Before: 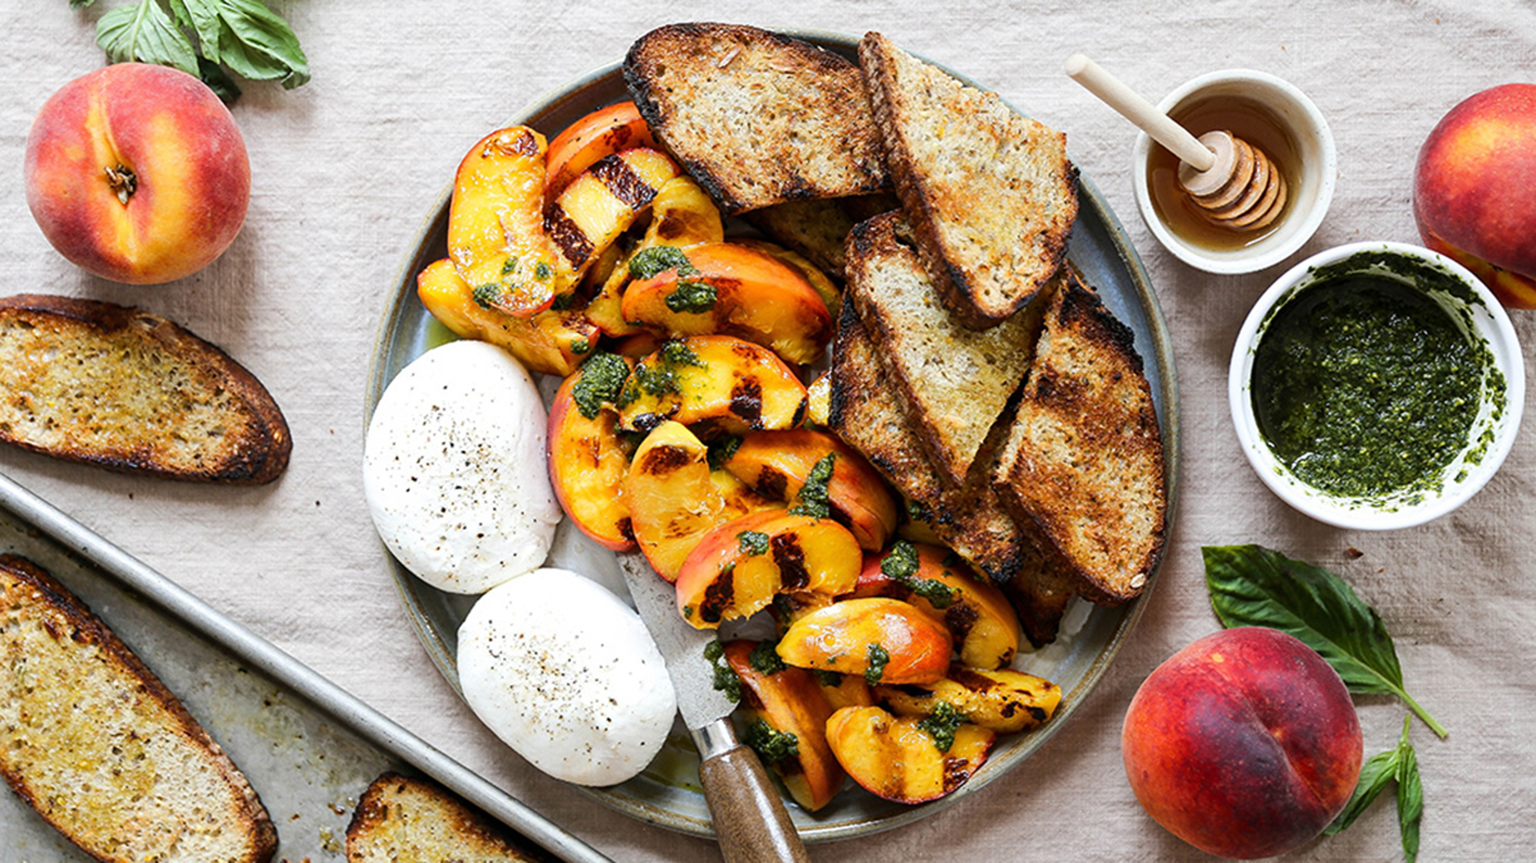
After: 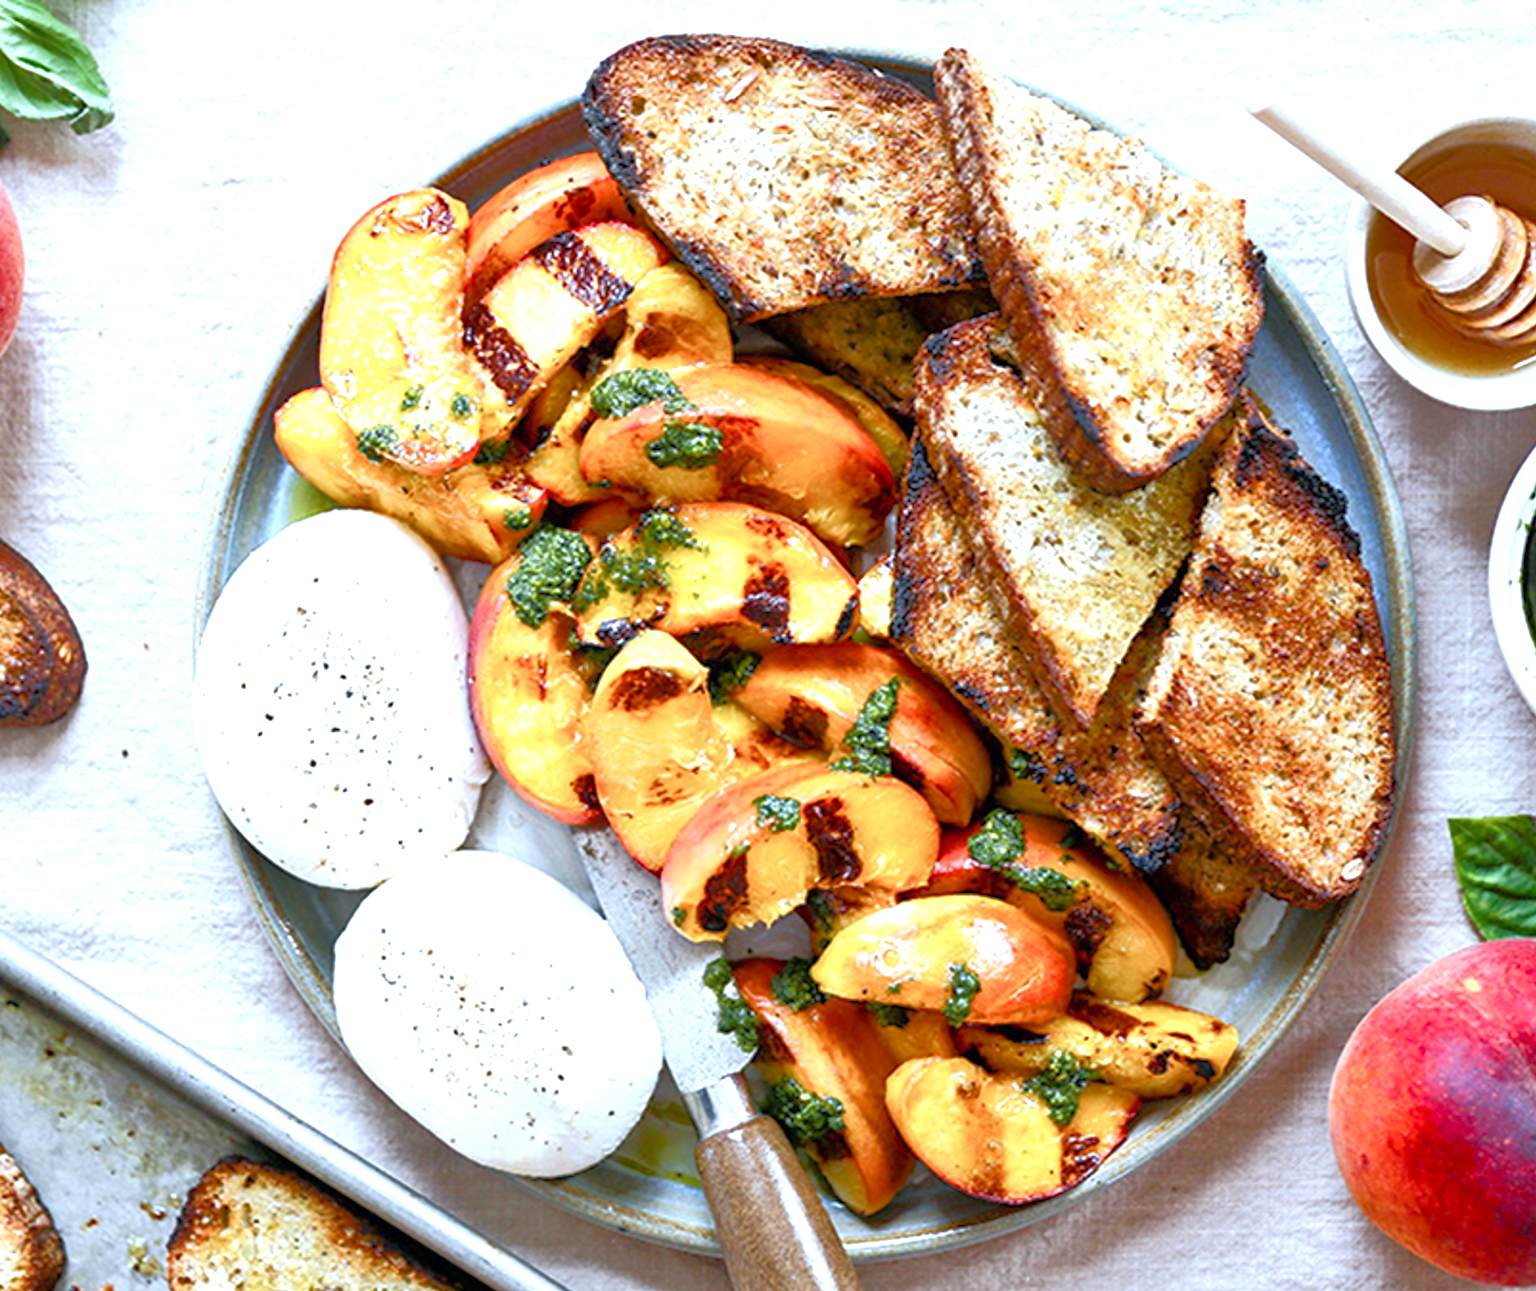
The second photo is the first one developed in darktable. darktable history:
crop and rotate: left 15.273%, right 17.927%
exposure: black level correction 0, exposure 0.7 EV, compensate highlight preservation false
tone equalizer: -7 EV 0.165 EV, -6 EV 0.636 EV, -5 EV 1.16 EV, -4 EV 1.34 EV, -3 EV 1.15 EV, -2 EV 0.6 EV, -1 EV 0.158 EV
color balance rgb: perceptual saturation grading › global saturation 14.122%, perceptual saturation grading › highlights -30.021%, perceptual saturation grading › shadows 51.59%
color calibration: x 0.38, y 0.39, temperature 4076.77 K
